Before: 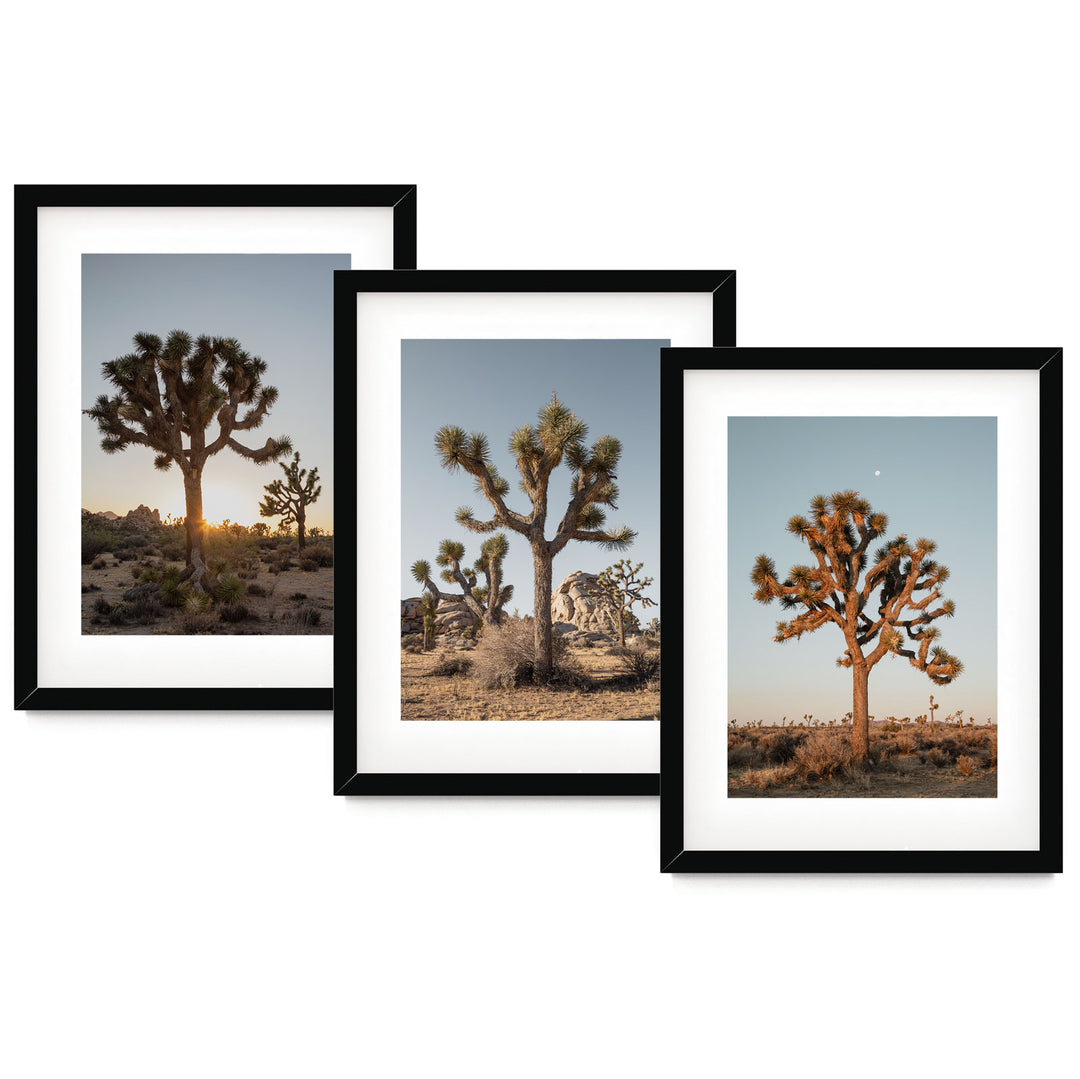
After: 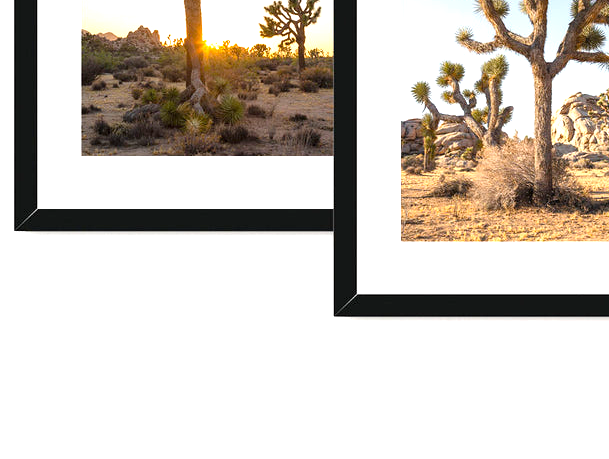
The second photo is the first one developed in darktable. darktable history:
crop: top 44.483%, right 43.593%, bottom 12.892%
color balance rgb: perceptual saturation grading › global saturation 30%
exposure: exposure 1.061 EV, compensate highlight preservation false
